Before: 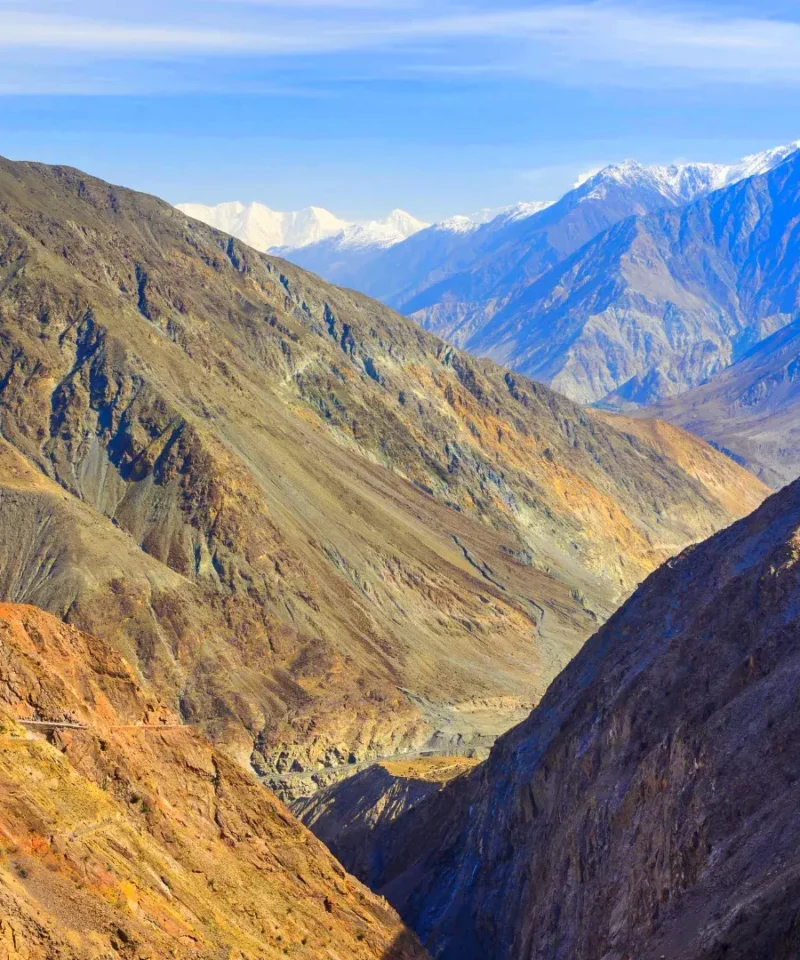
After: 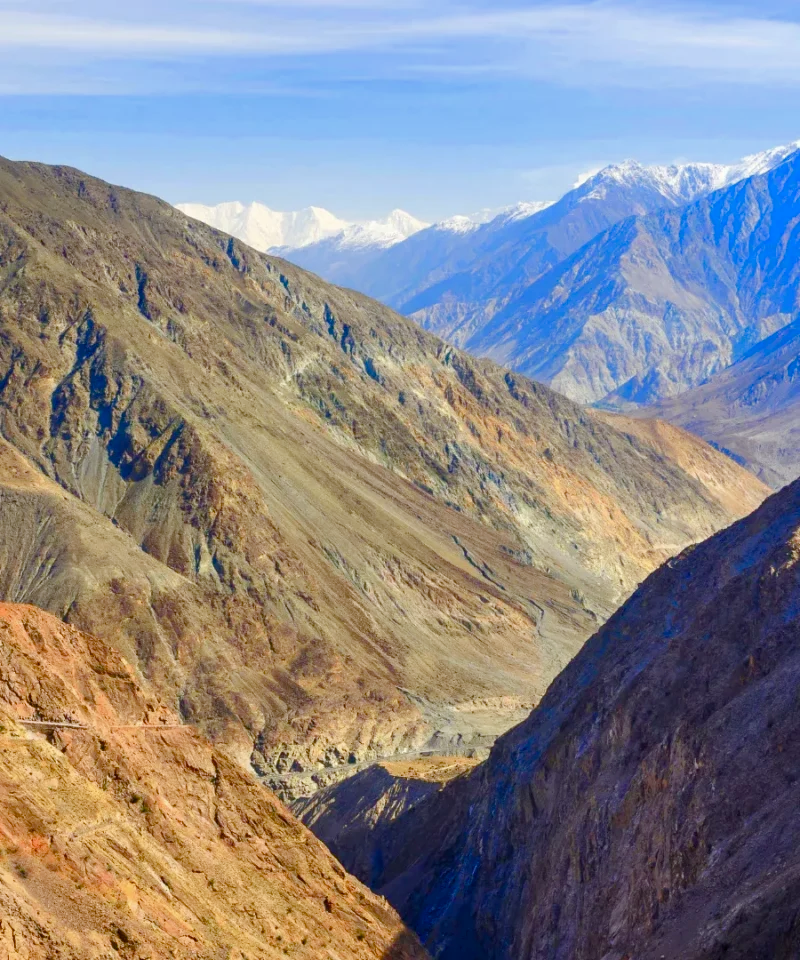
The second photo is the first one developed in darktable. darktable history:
color balance rgb: shadows lift › chroma 0.965%, shadows lift › hue 114.38°, perceptual saturation grading › global saturation 20%, perceptual saturation grading › highlights -48.952%, perceptual saturation grading › shadows 25.067%
